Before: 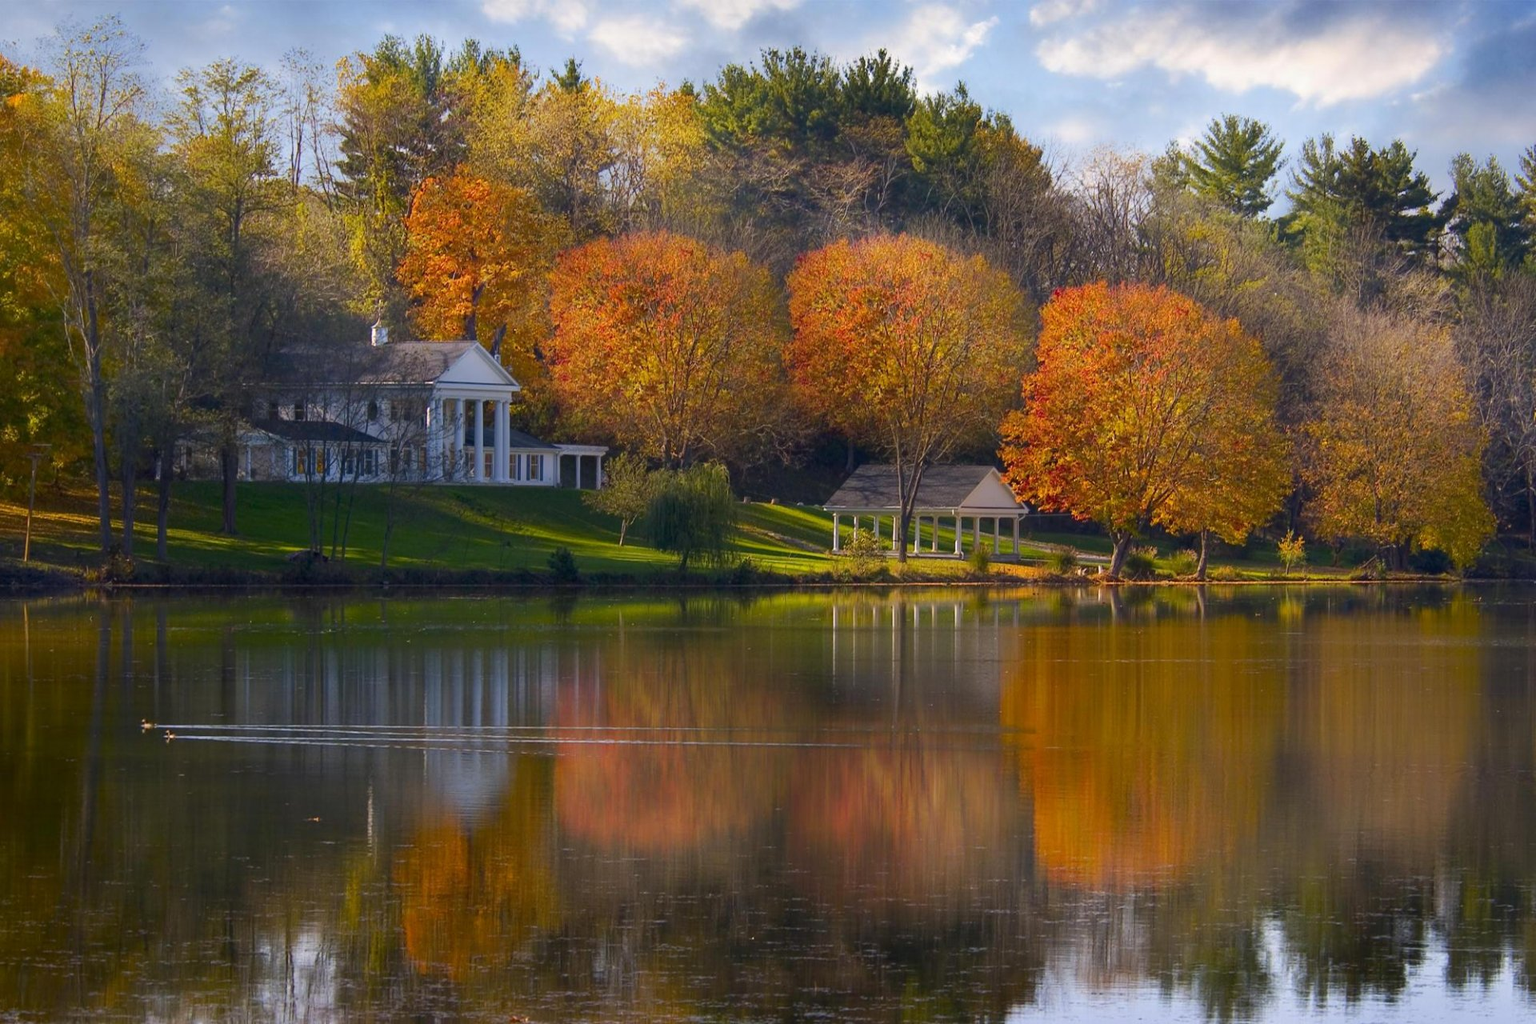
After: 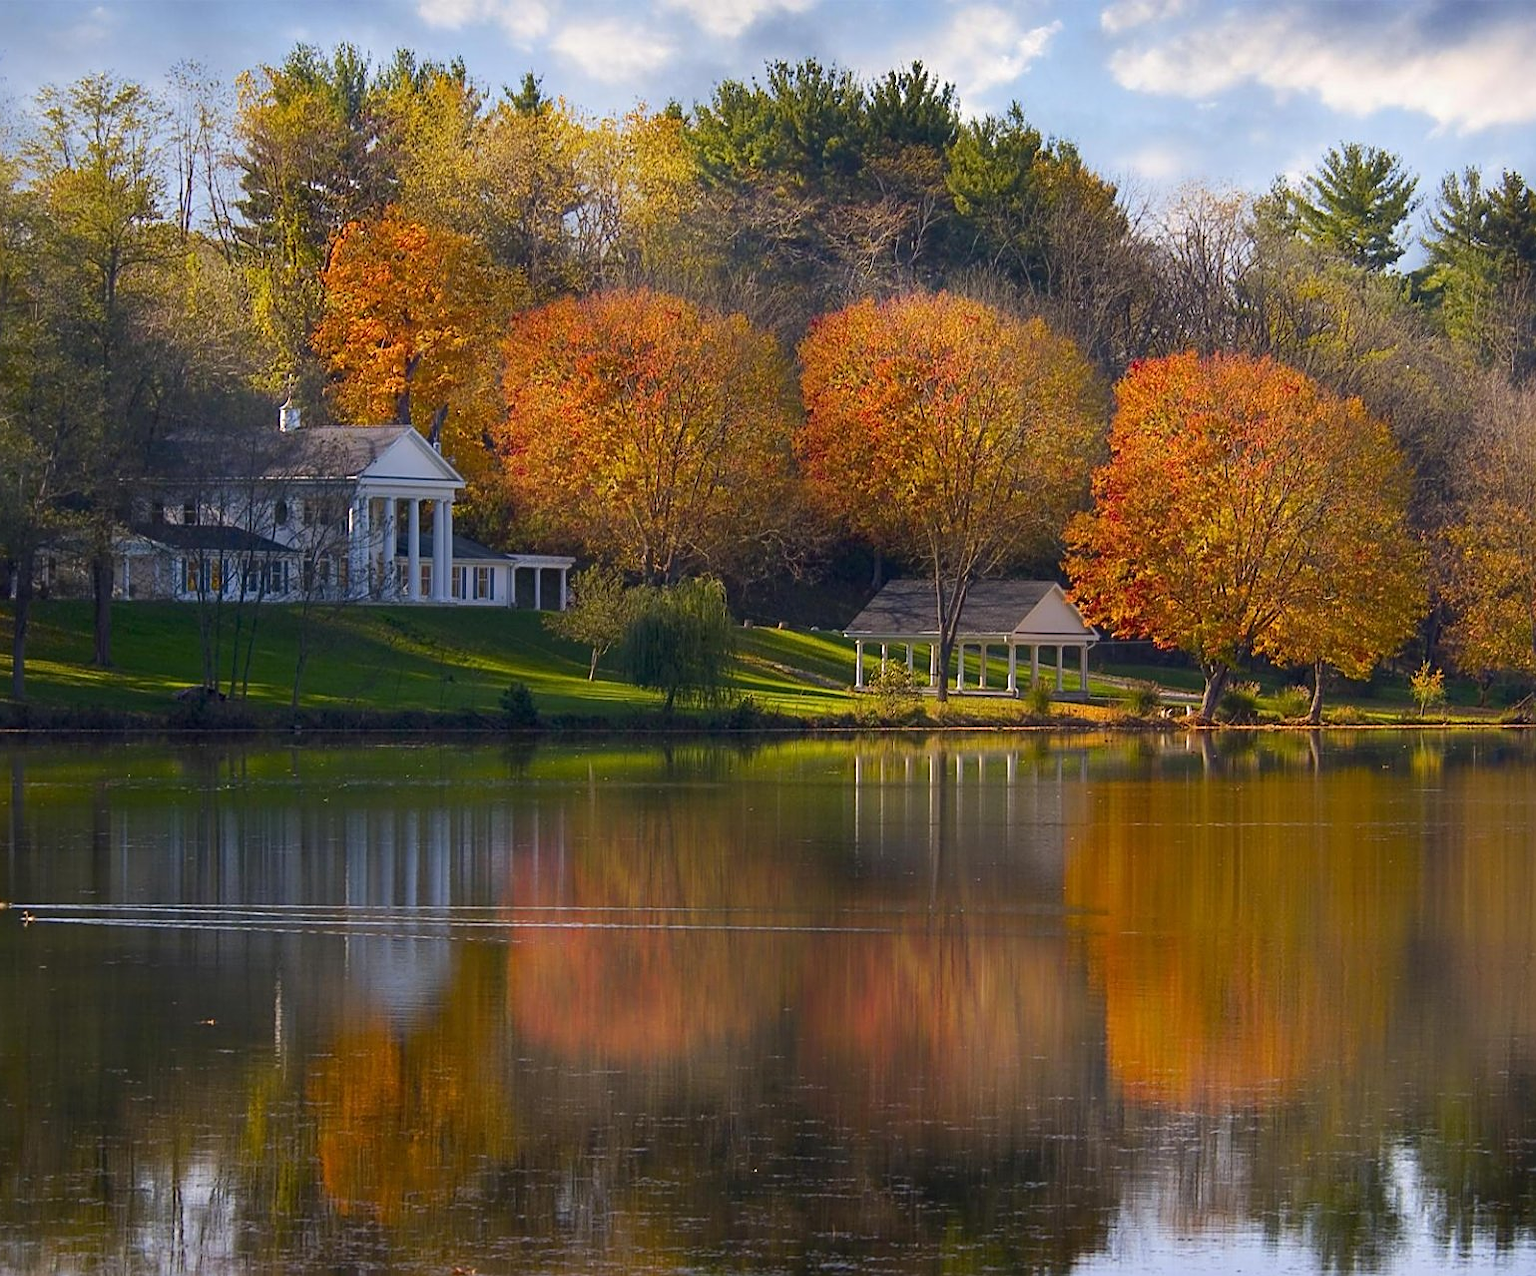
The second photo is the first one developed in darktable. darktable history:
sharpen: on, module defaults
crop and rotate: left 9.597%, right 10.195%
